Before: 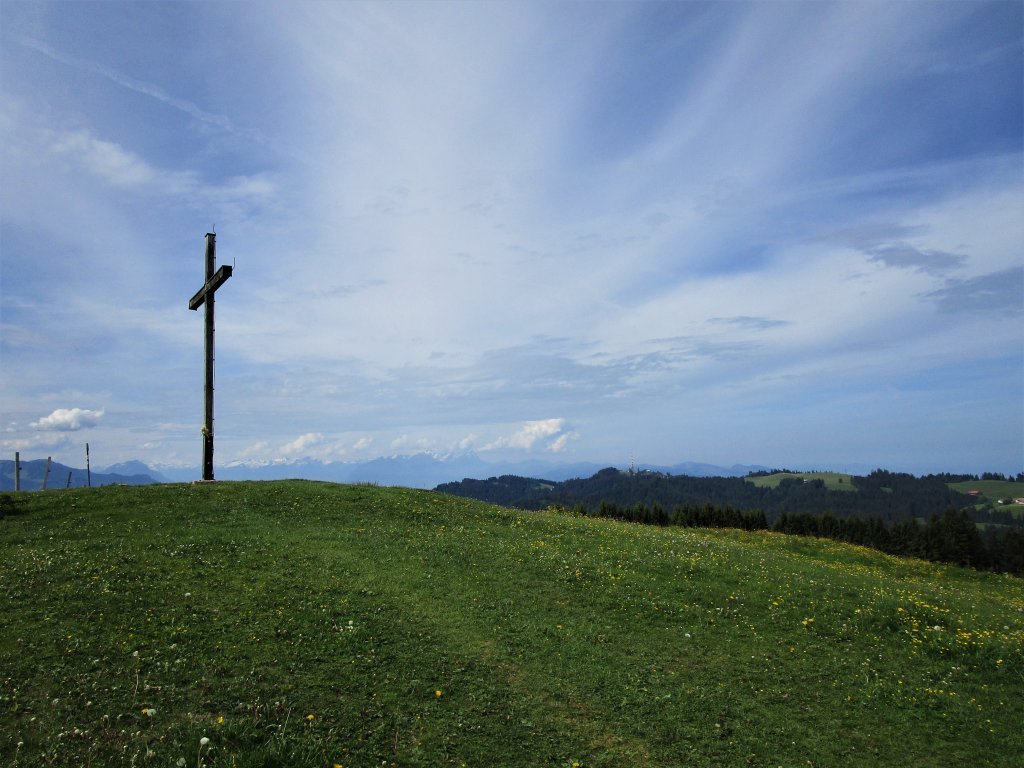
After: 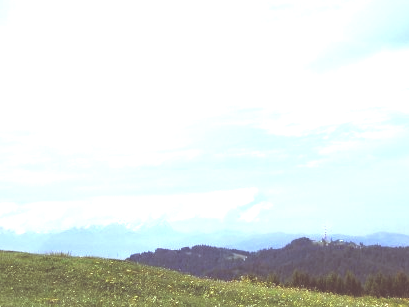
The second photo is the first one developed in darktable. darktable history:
crop: left 30%, top 30%, right 30%, bottom 30%
rgb levels: mode RGB, independent channels, levels [[0, 0.474, 1], [0, 0.5, 1], [0, 0.5, 1]]
exposure: black level correction -0.023, exposure 1.397 EV, compensate highlight preservation false
white balance: emerald 1
